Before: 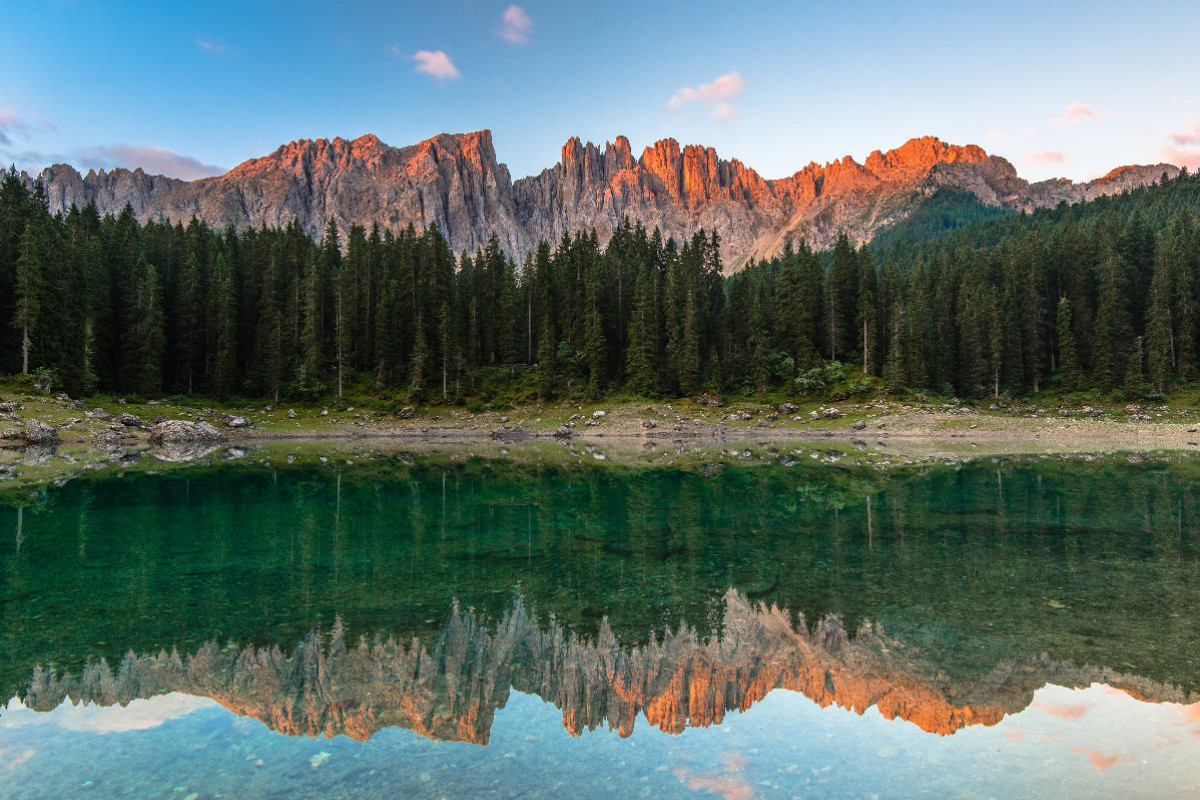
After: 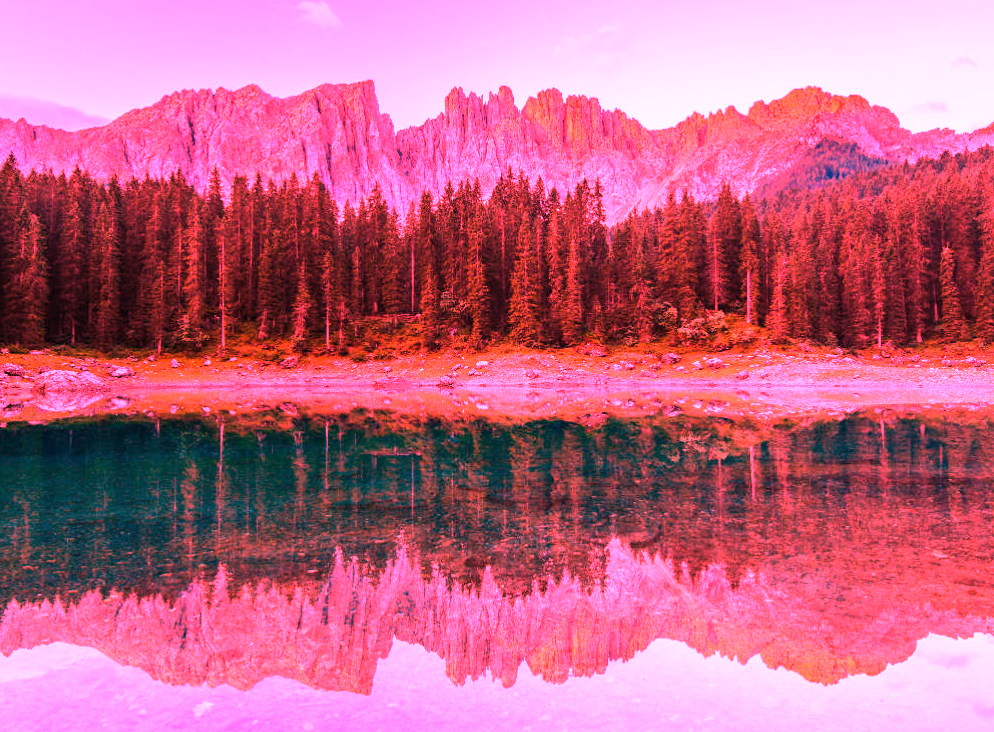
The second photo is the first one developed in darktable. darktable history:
crop: left 9.807%, top 6.259%, right 7.334%, bottom 2.177%
white balance: red 4.26, blue 1.802
